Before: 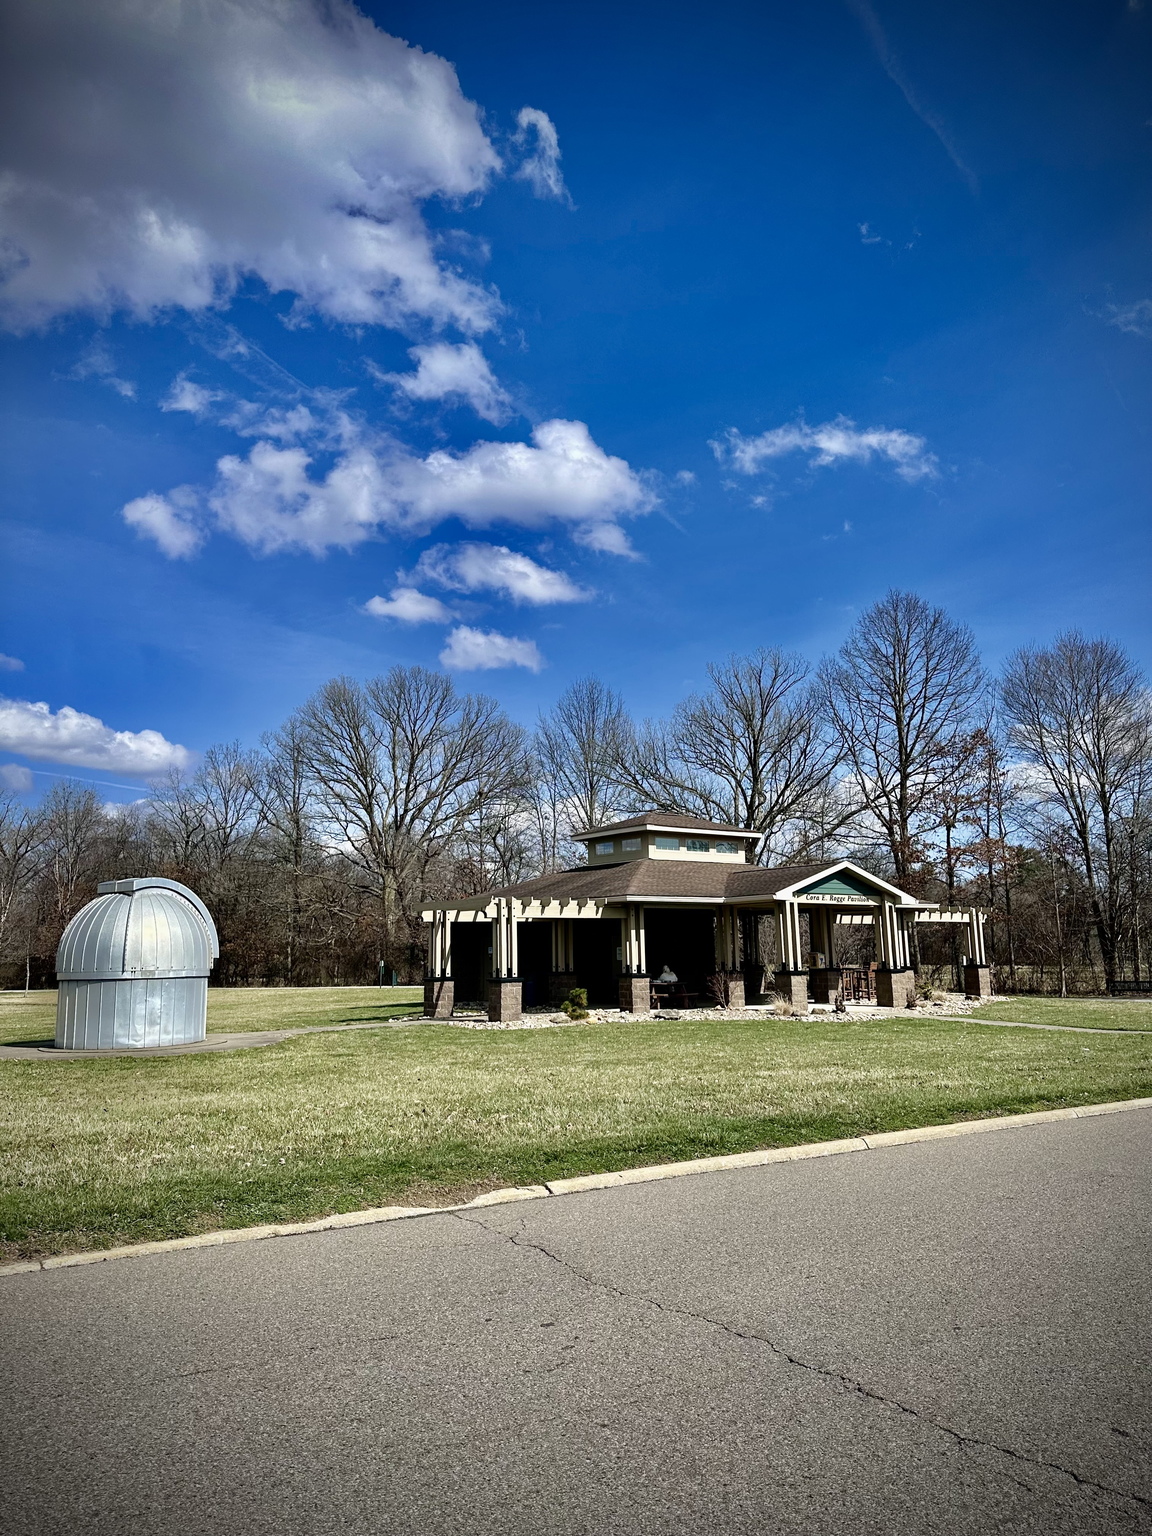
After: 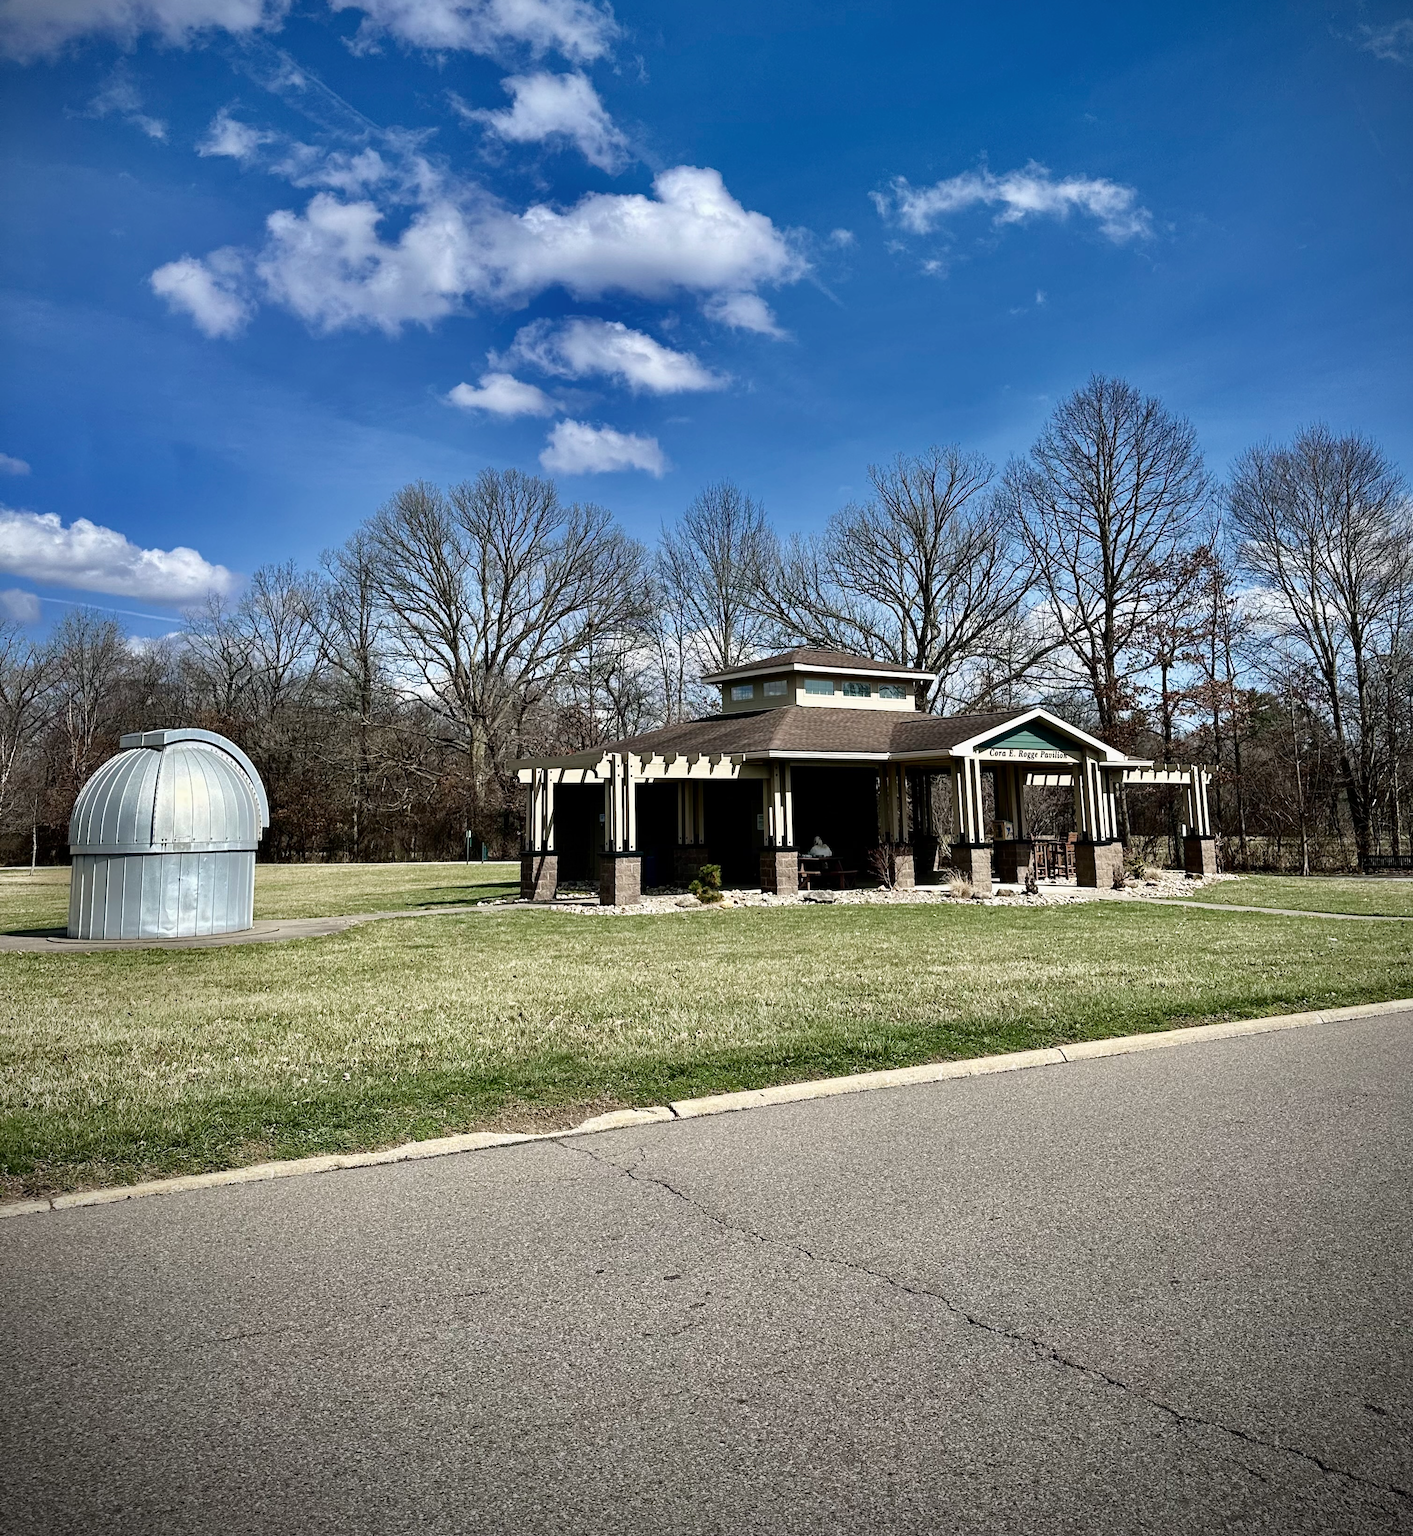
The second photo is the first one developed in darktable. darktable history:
crop and rotate: top 18.507%
exposure: compensate highlight preservation false
contrast brightness saturation: contrast 0.11, saturation -0.17
